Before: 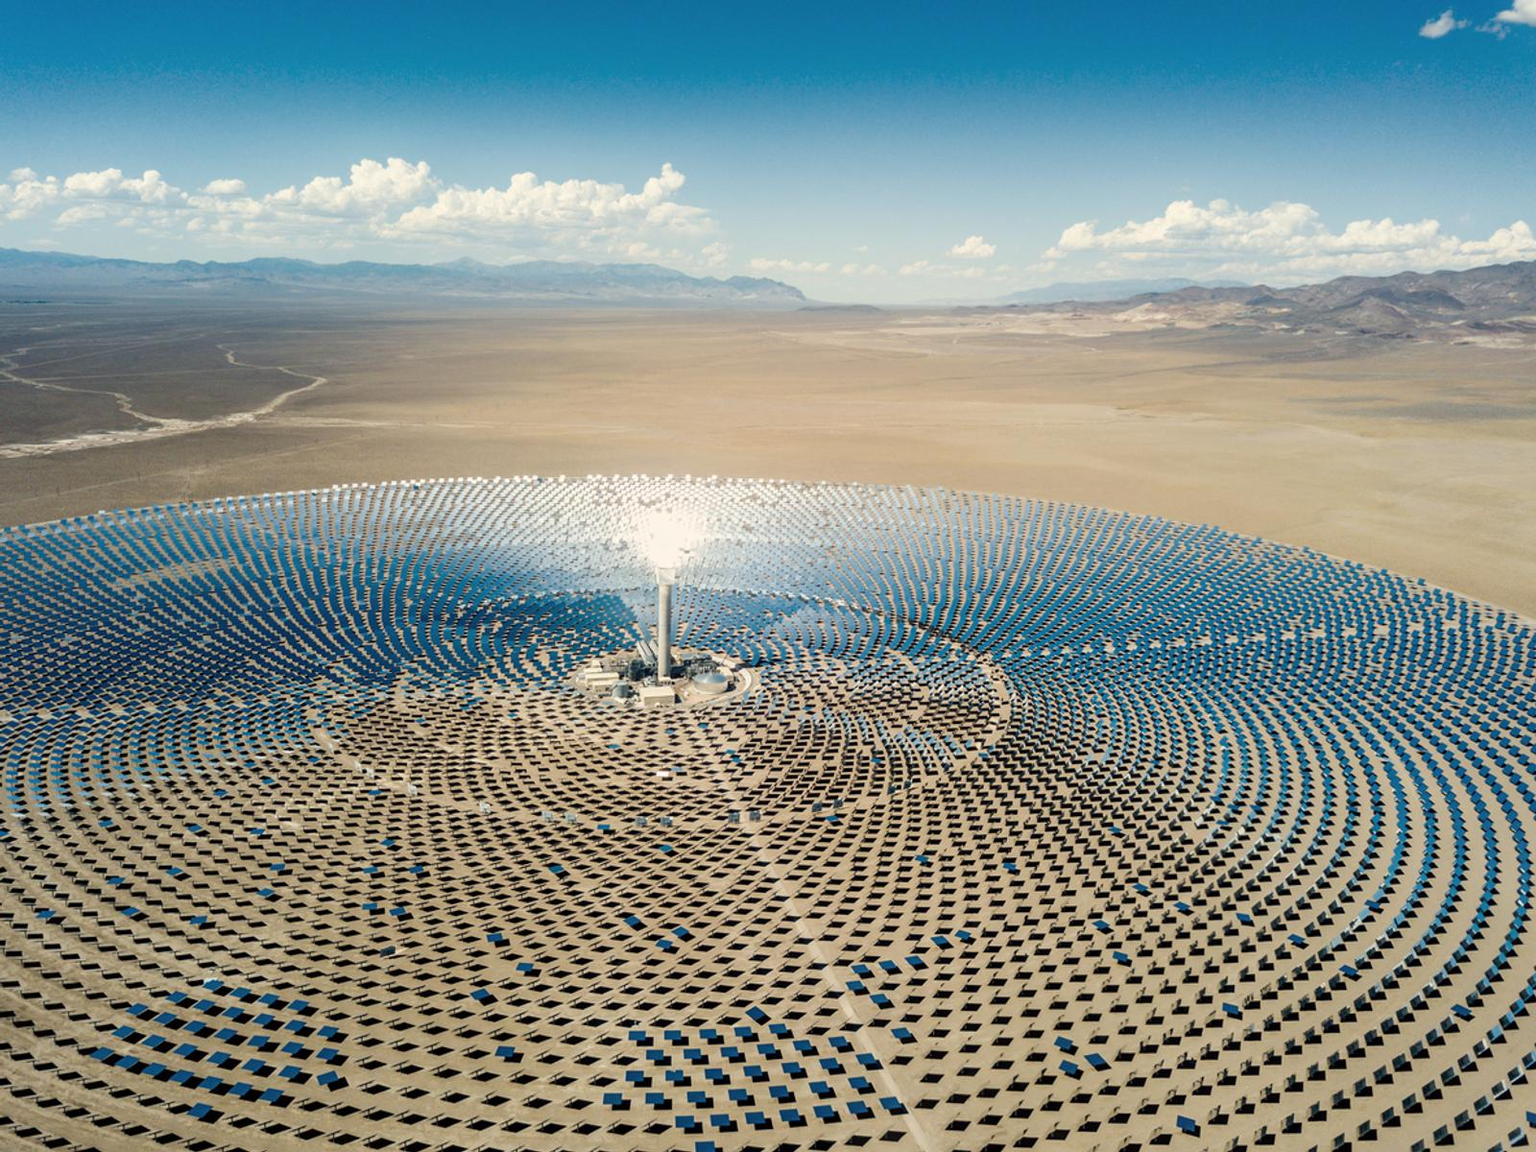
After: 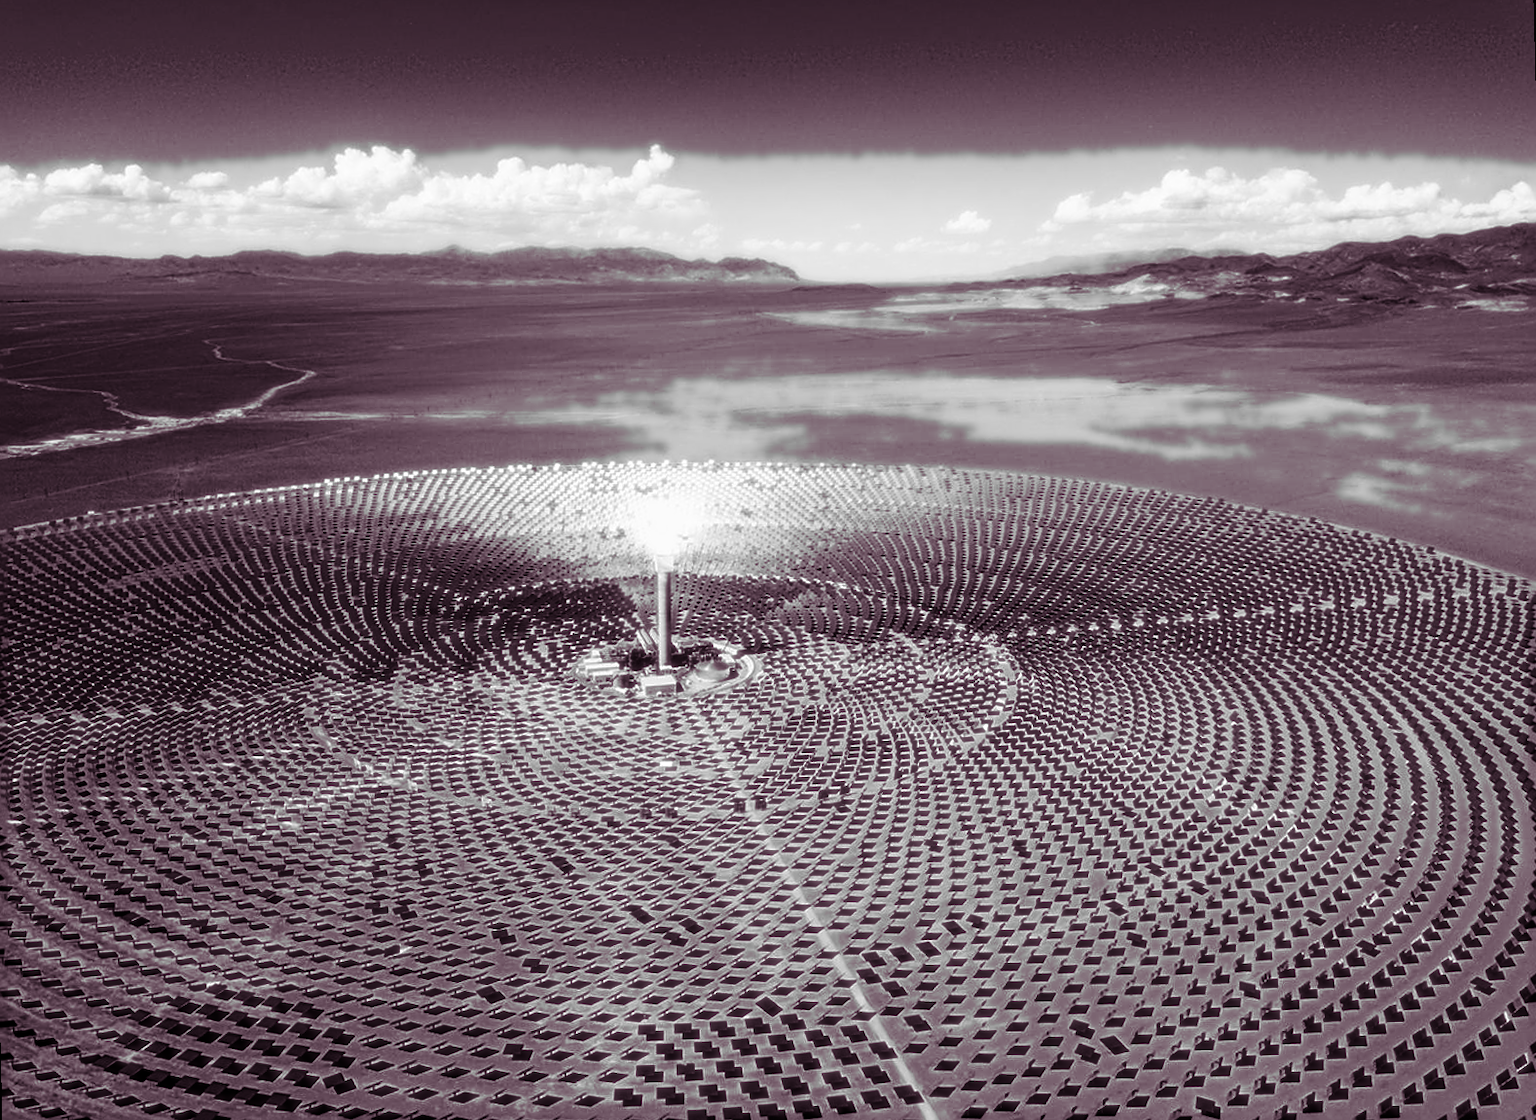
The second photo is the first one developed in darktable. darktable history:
sharpen: radius 2.817, amount 0.715
exposure: compensate highlight preservation false
bloom: size 0%, threshold 54.82%, strength 8.31%
split-toning: shadows › hue 316.8°, shadows › saturation 0.47, highlights › hue 201.6°, highlights › saturation 0, balance -41.97, compress 28.01%
rotate and perspective: rotation -1.42°, crop left 0.016, crop right 0.984, crop top 0.035, crop bottom 0.965
local contrast: detail 110%
contrast brightness saturation: contrast -0.03, brightness -0.59, saturation -1
tone curve: curves: ch0 [(0, 0) (0.003, 0.014) (0.011, 0.014) (0.025, 0.022) (0.044, 0.041) (0.069, 0.063) (0.1, 0.086) (0.136, 0.118) (0.177, 0.161) (0.224, 0.211) (0.277, 0.262) (0.335, 0.323) (0.399, 0.384) (0.468, 0.459) (0.543, 0.54) (0.623, 0.624) (0.709, 0.711) (0.801, 0.796) (0.898, 0.879) (1, 1)], preserve colors none
